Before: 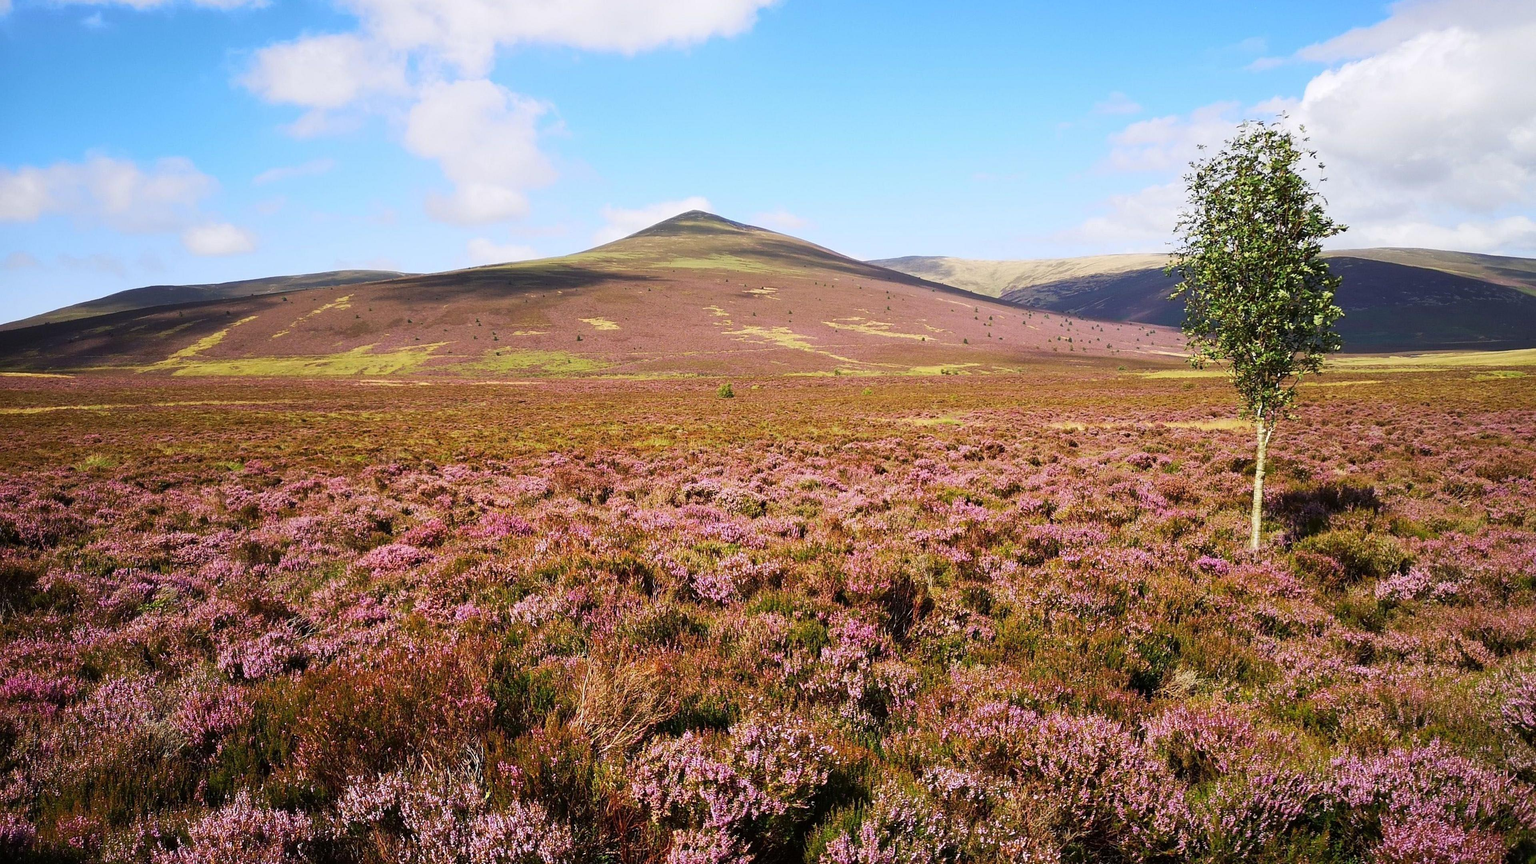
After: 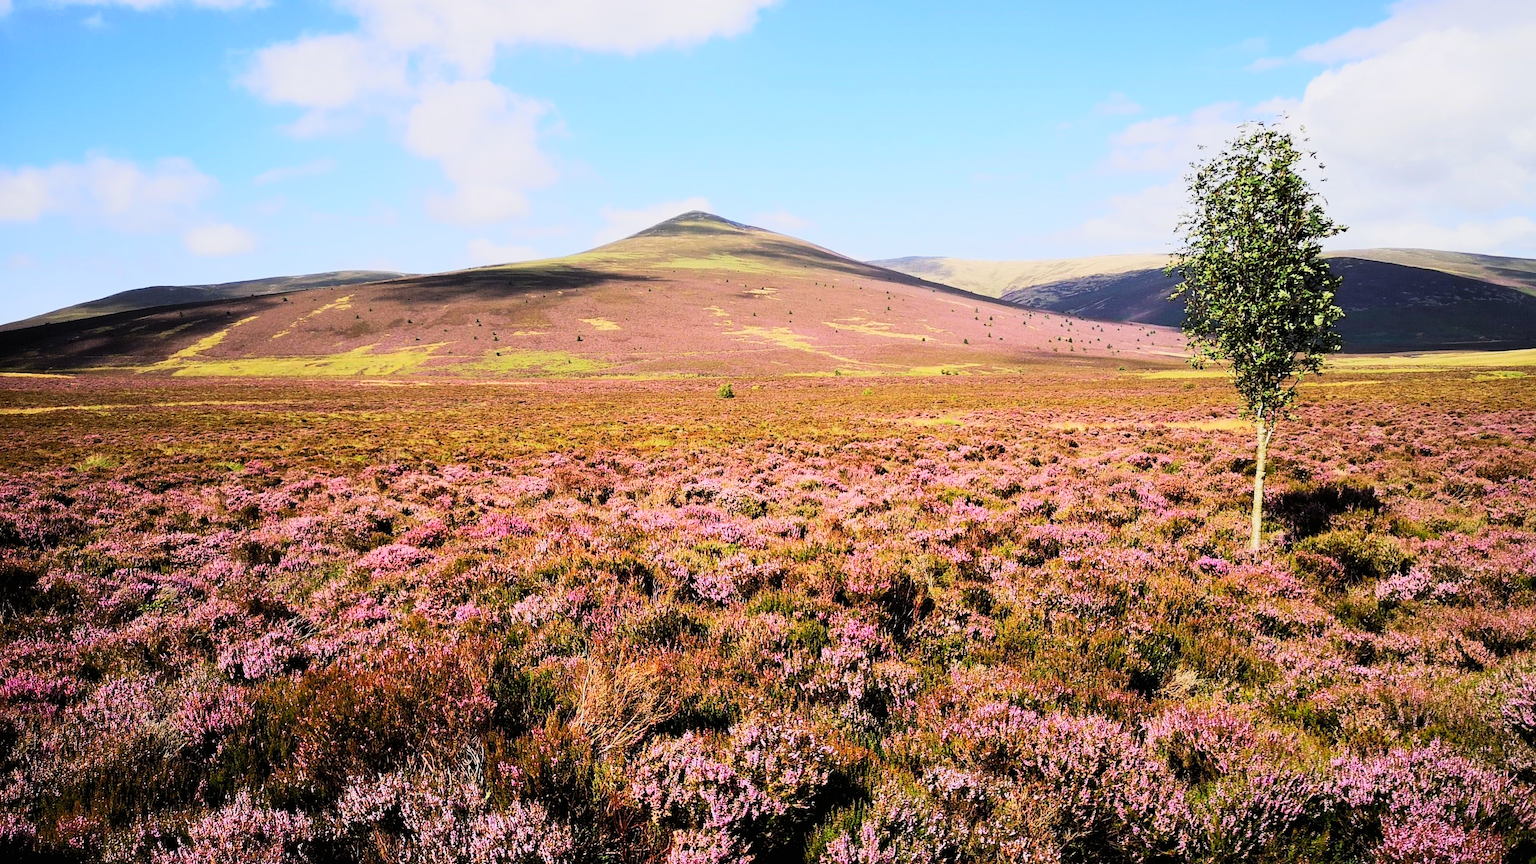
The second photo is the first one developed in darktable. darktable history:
color zones: mix 33.47%
filmic rgb: black relative exposure -7.49 EV, white relative exposure 4.99 EV, hardness 3.33, contrast 1.297
contrast brightness saturation: contrast 0.201, brightness 0.168, saturation 0.23
